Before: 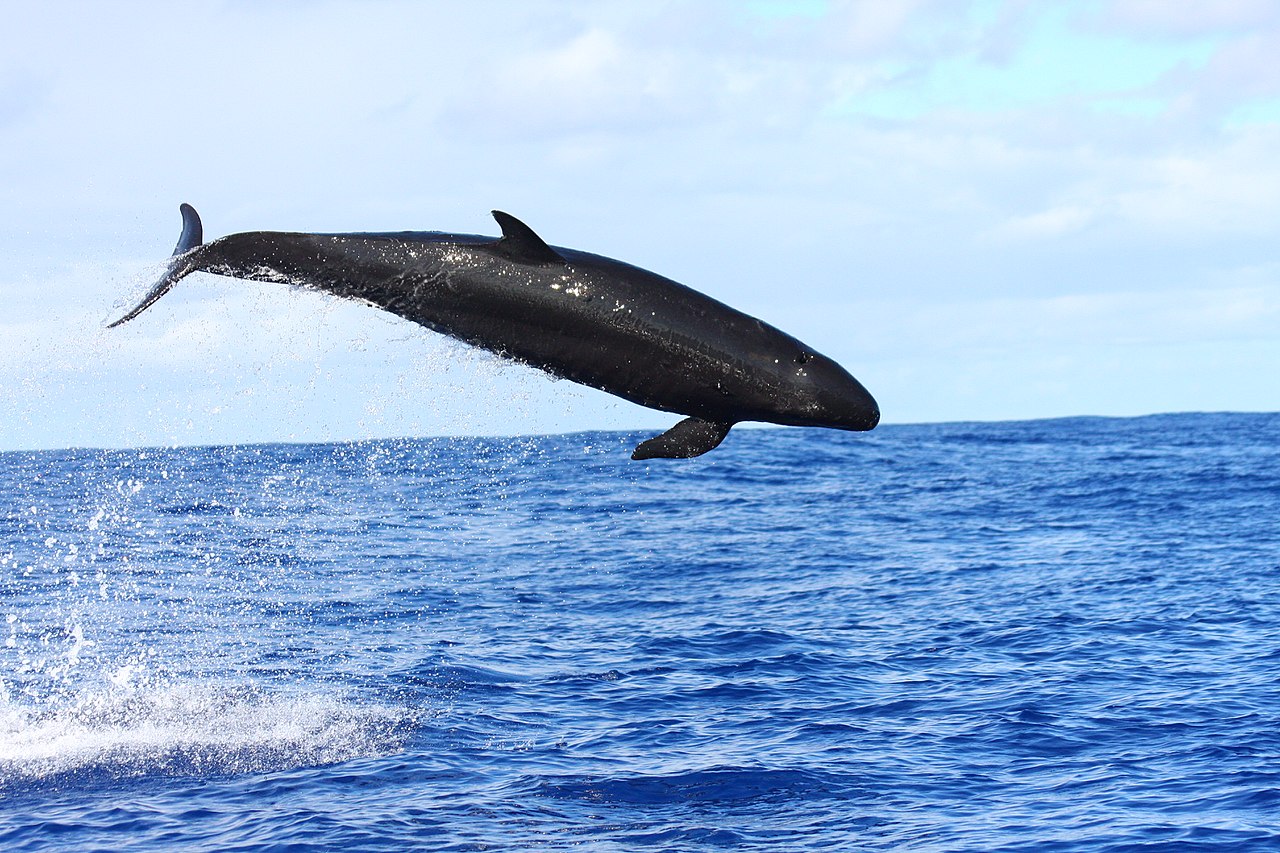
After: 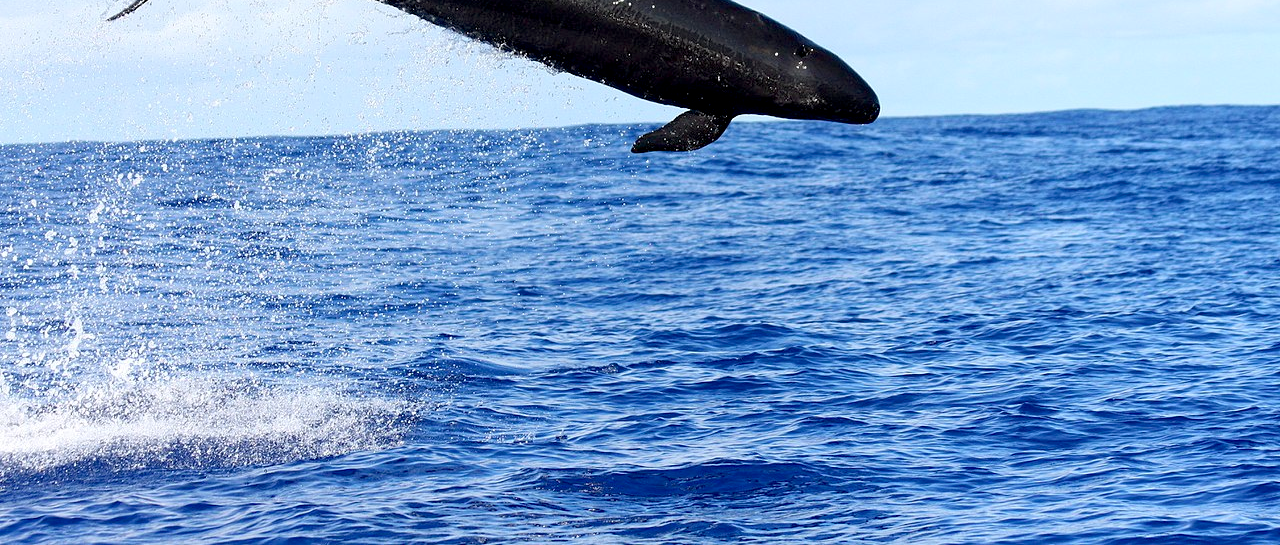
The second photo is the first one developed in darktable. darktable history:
crop and rotate: top 36.068%
exposure: black level correction 0.01, exposure 0.008 EV, compensate exposure bias true, compensate highlight preservation false
